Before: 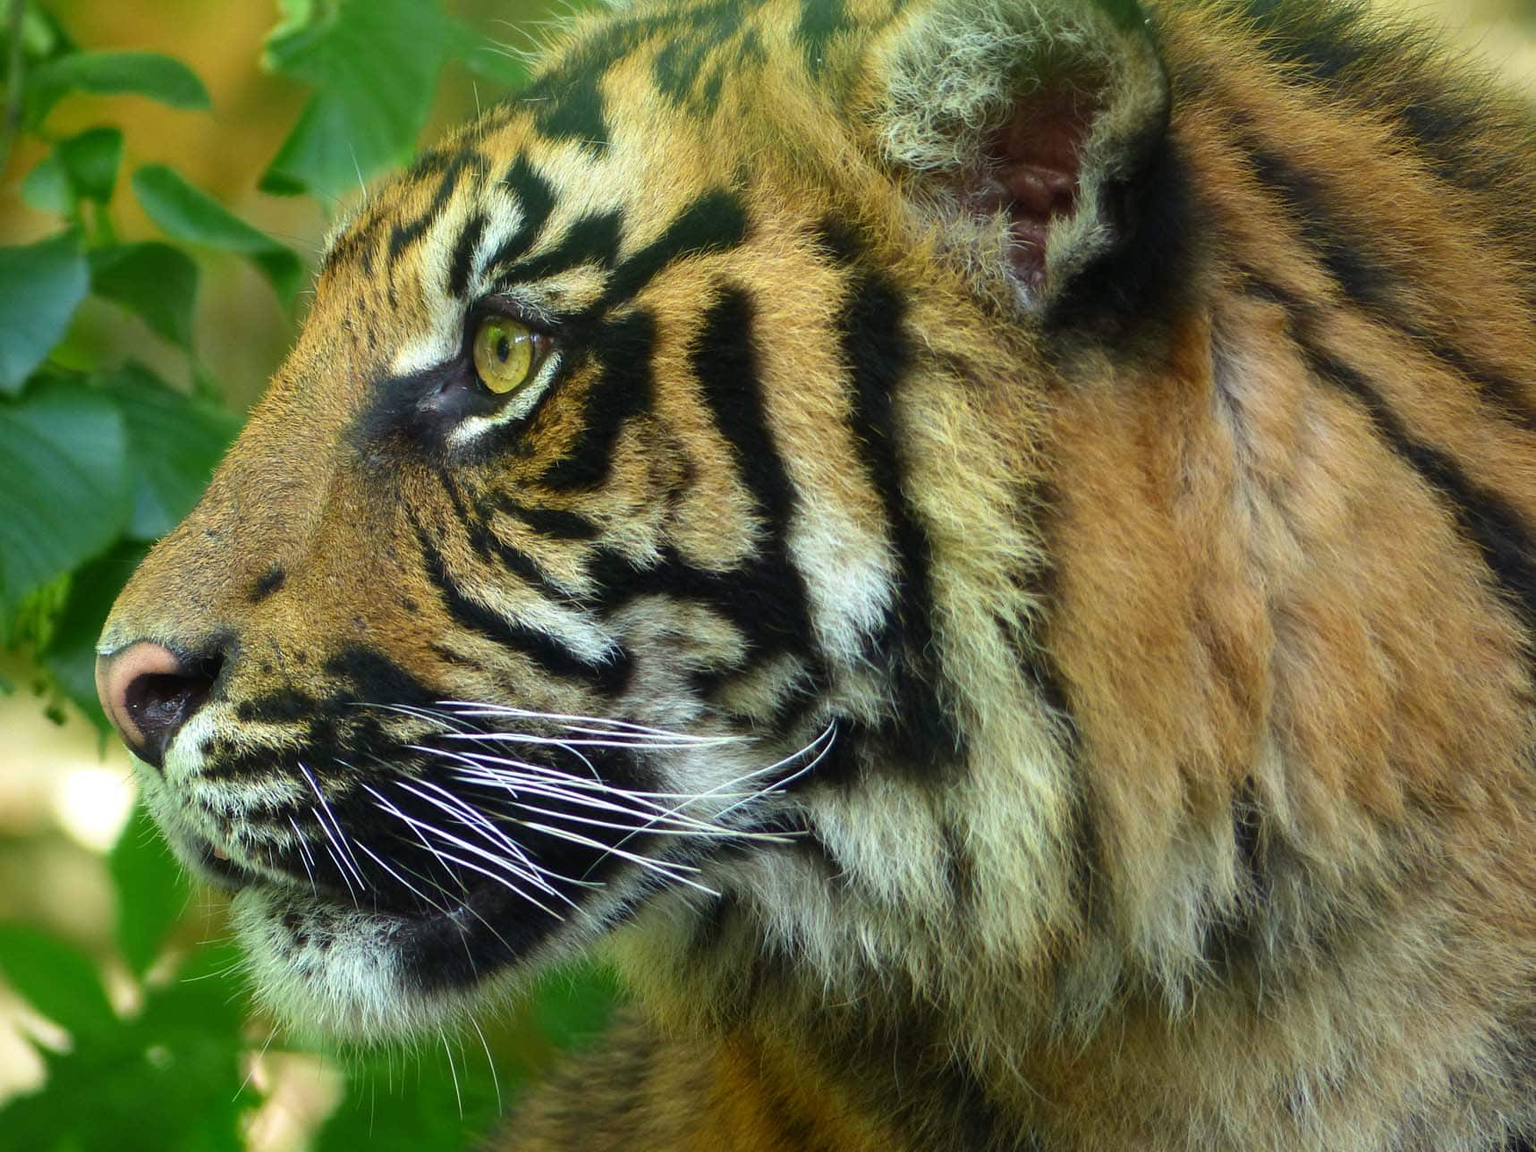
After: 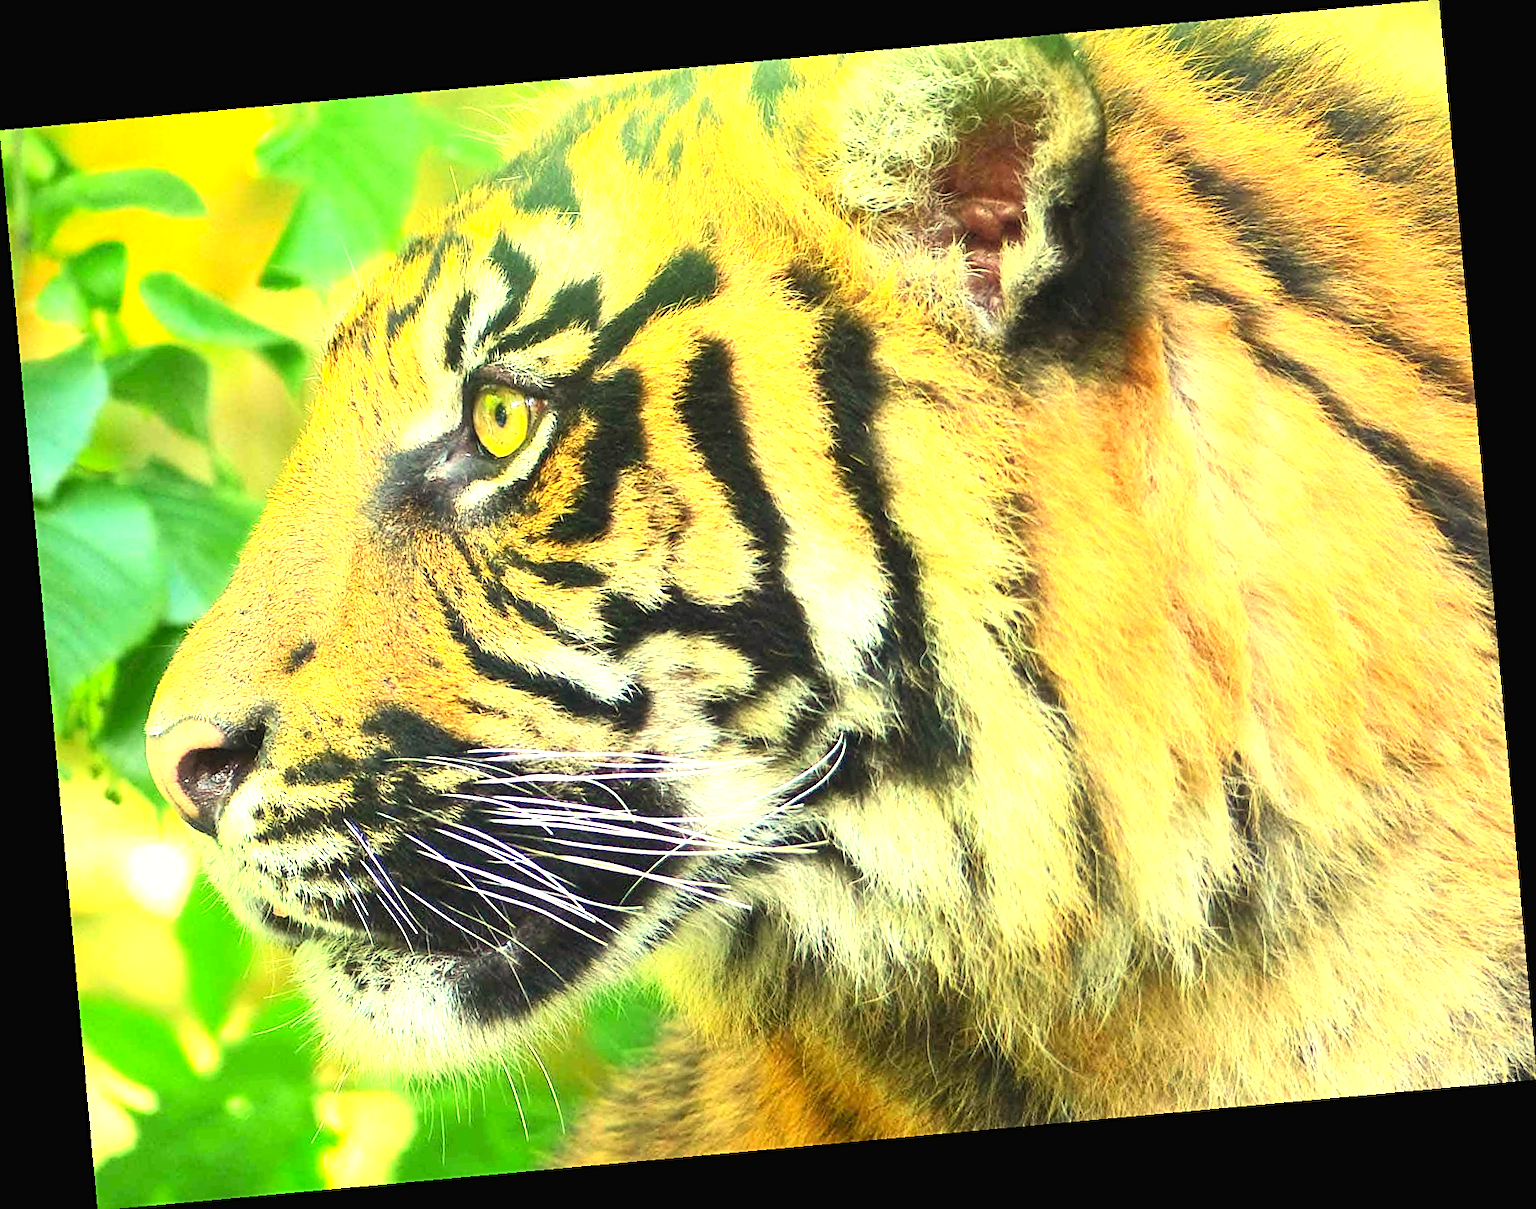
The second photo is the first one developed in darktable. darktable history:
contrast brightness saturation: contrast 0.2, brightness 0.15, saturation 0.14
exposure: black level correction 0, exposure 1.741 EV, compensate exposure bias true, compensate highlight preservation false
sharpen: on, module defaults
levels: levels [0, 0.48, 0.961]
tone equalizer: on, module defaults
white balance: red 1.08, blue 0.791
rotate and perspective: rotation -5.2°, automatic cropping off
